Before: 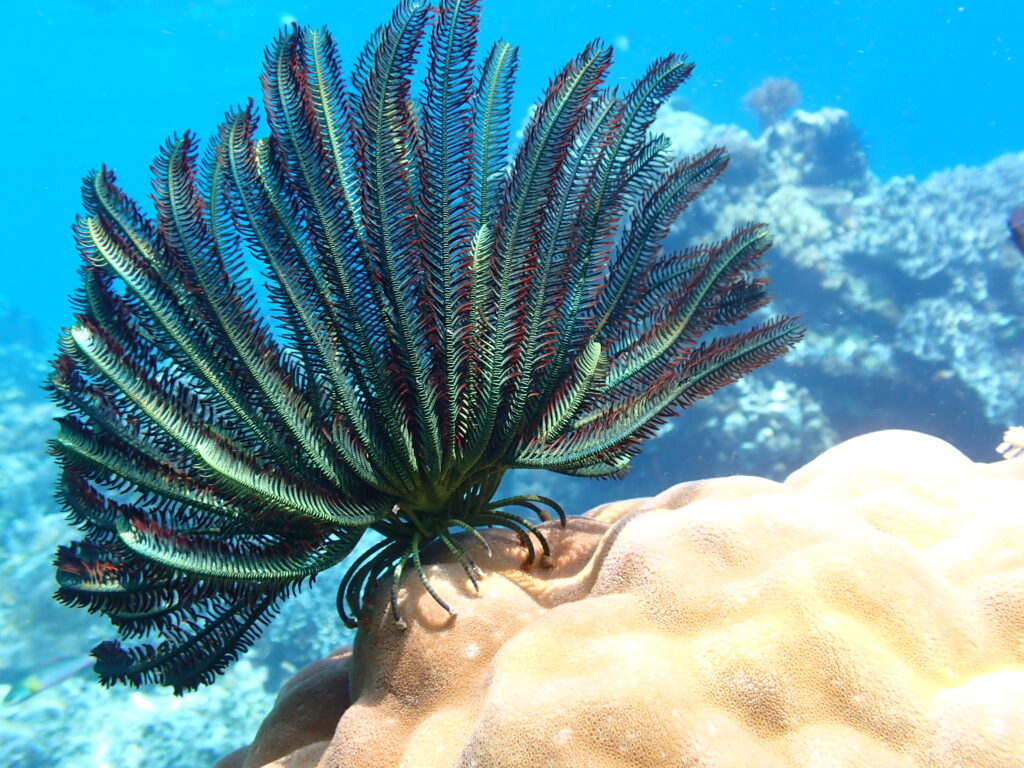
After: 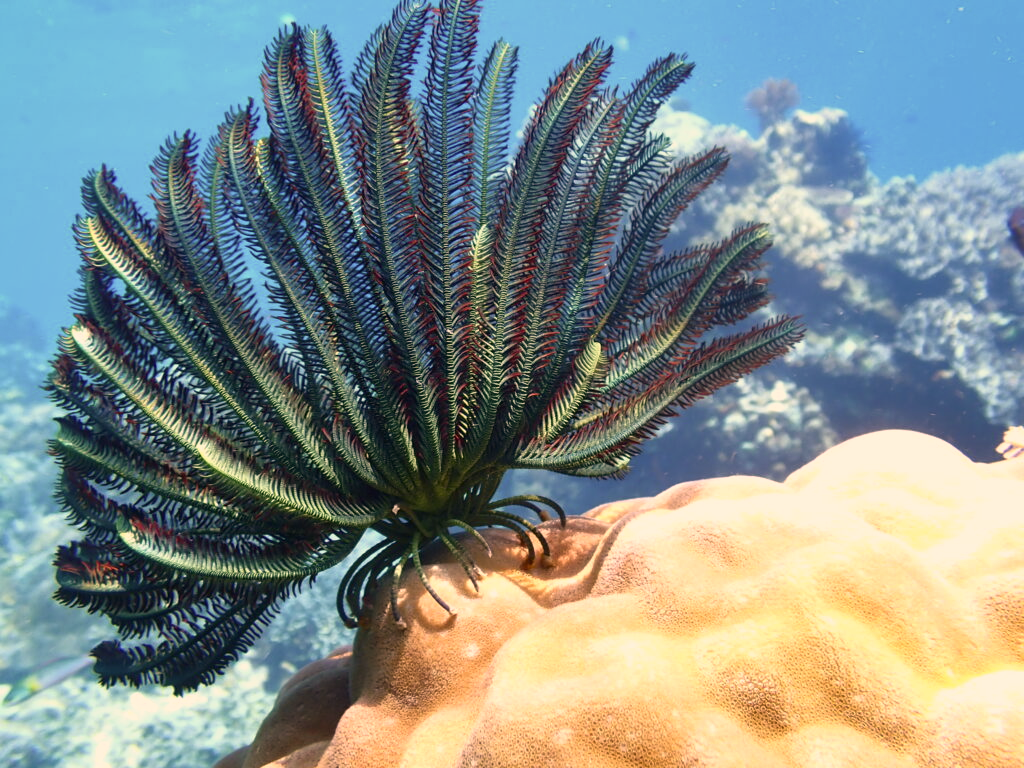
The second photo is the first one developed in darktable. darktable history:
shadows and highlights: radius 264.75, soften with gaussian
color correction: highlights a* 17.88, highlights b* 18.79
